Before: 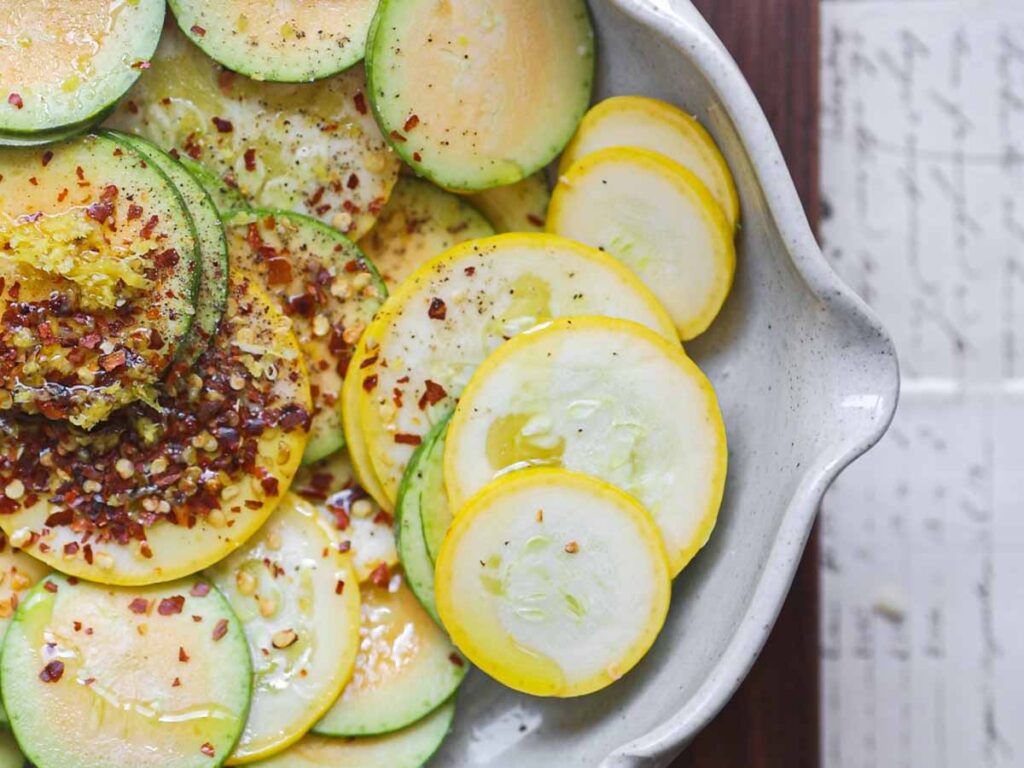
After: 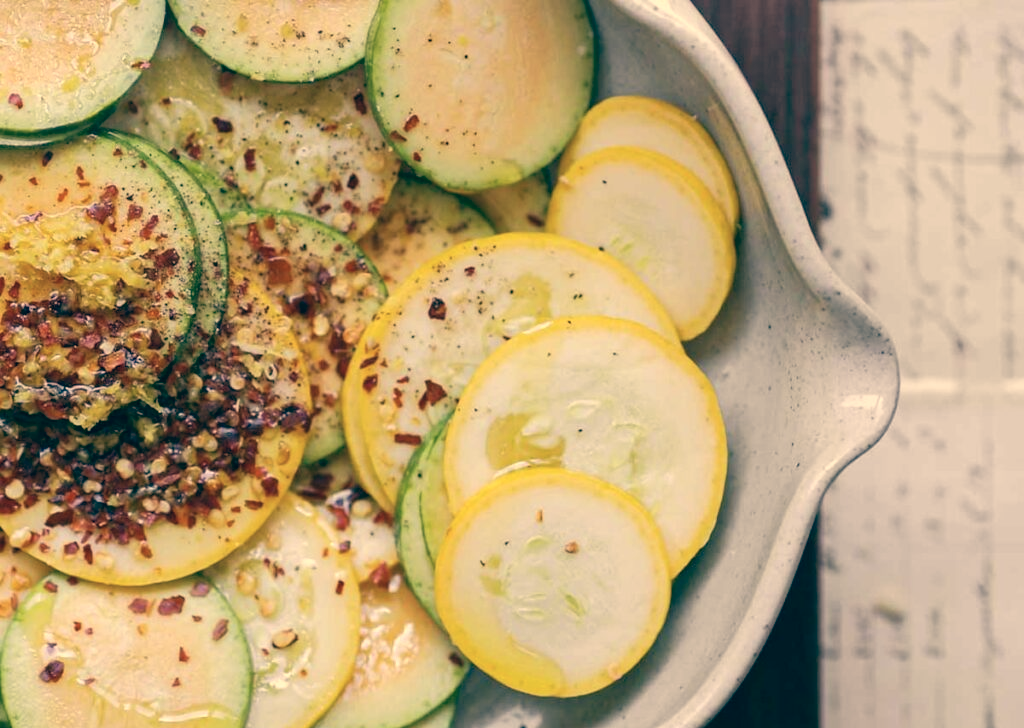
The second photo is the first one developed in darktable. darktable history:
crop and rotate: top 0%, bottom 5.097%
color balance: mode lift, gamma, gain (sRGB), lift [1, 0.69, 1, 1], gamma [1, 1.482, 1, 1], gain [1, 1, 1, 0.802]
color correction: highlights a* 14.46, highlights b* 5.85, shadows a* -5.53, shadows b* -15.24, saturation 0.85
